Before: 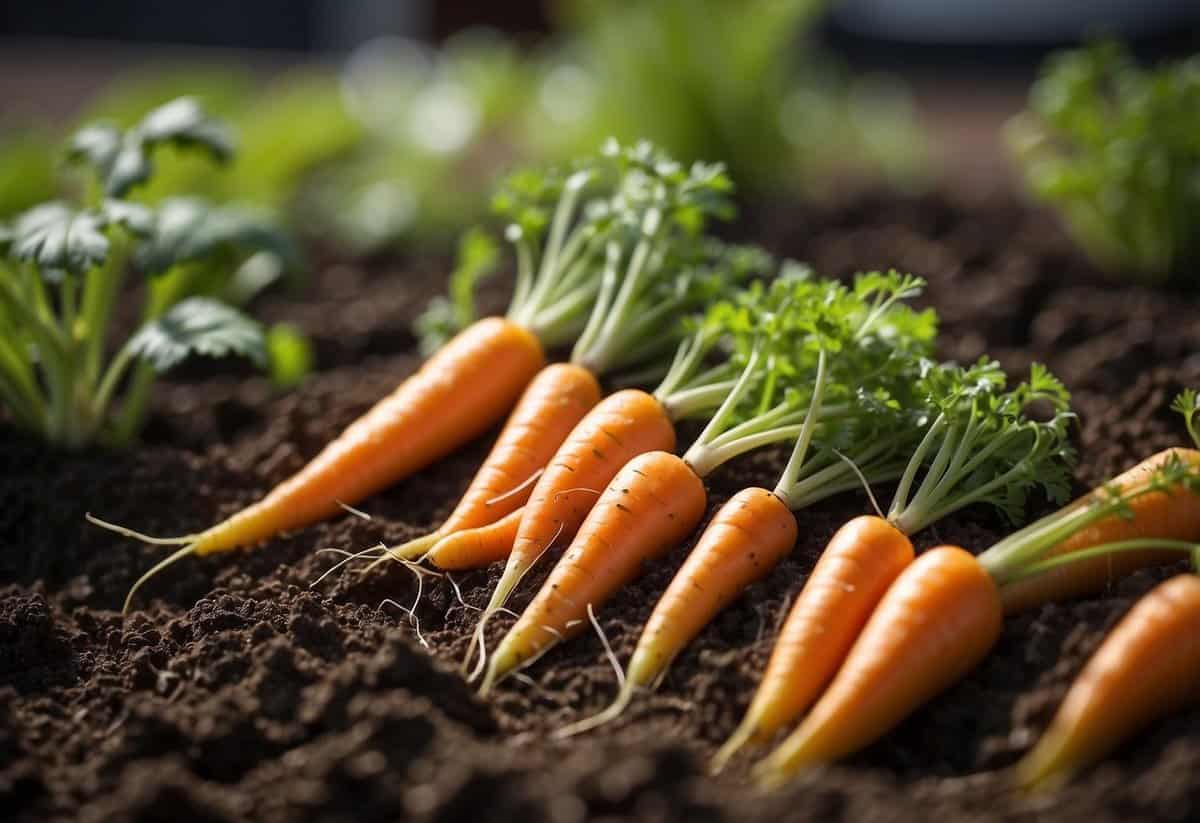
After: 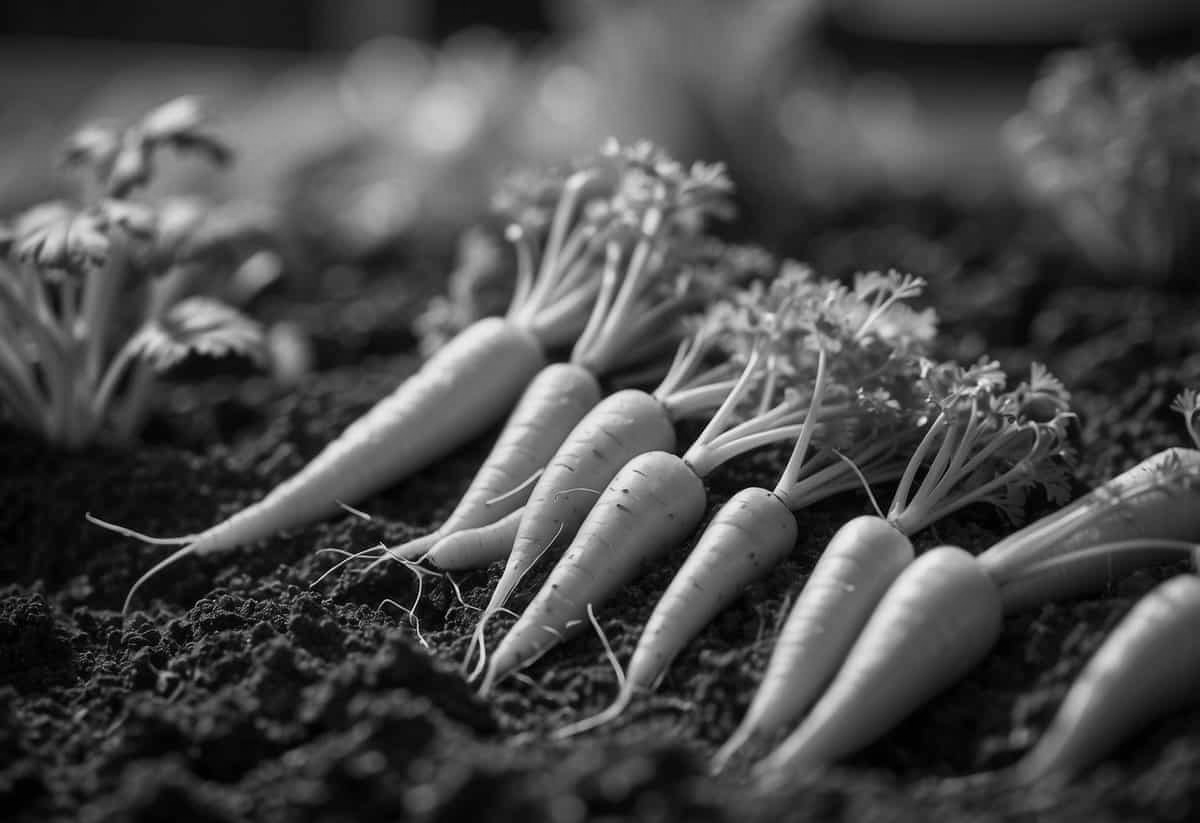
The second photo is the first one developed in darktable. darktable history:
white balance: emerald 1
monochrome: a -74.22, b 78.2
